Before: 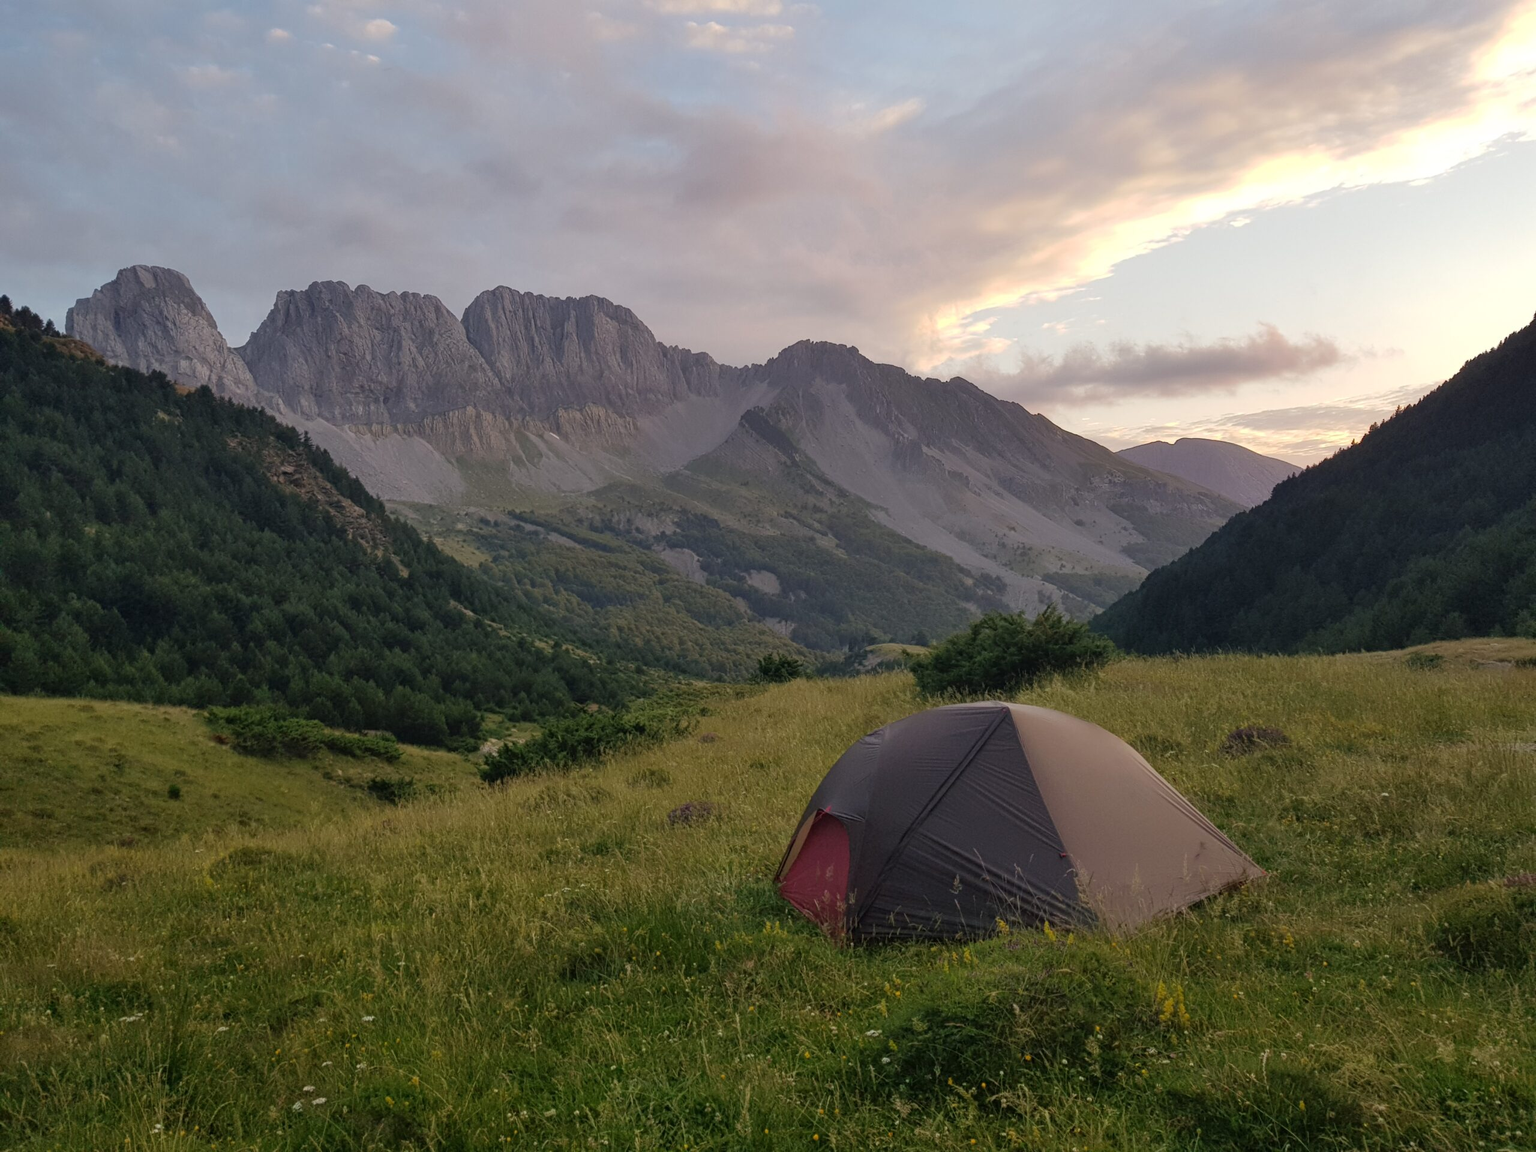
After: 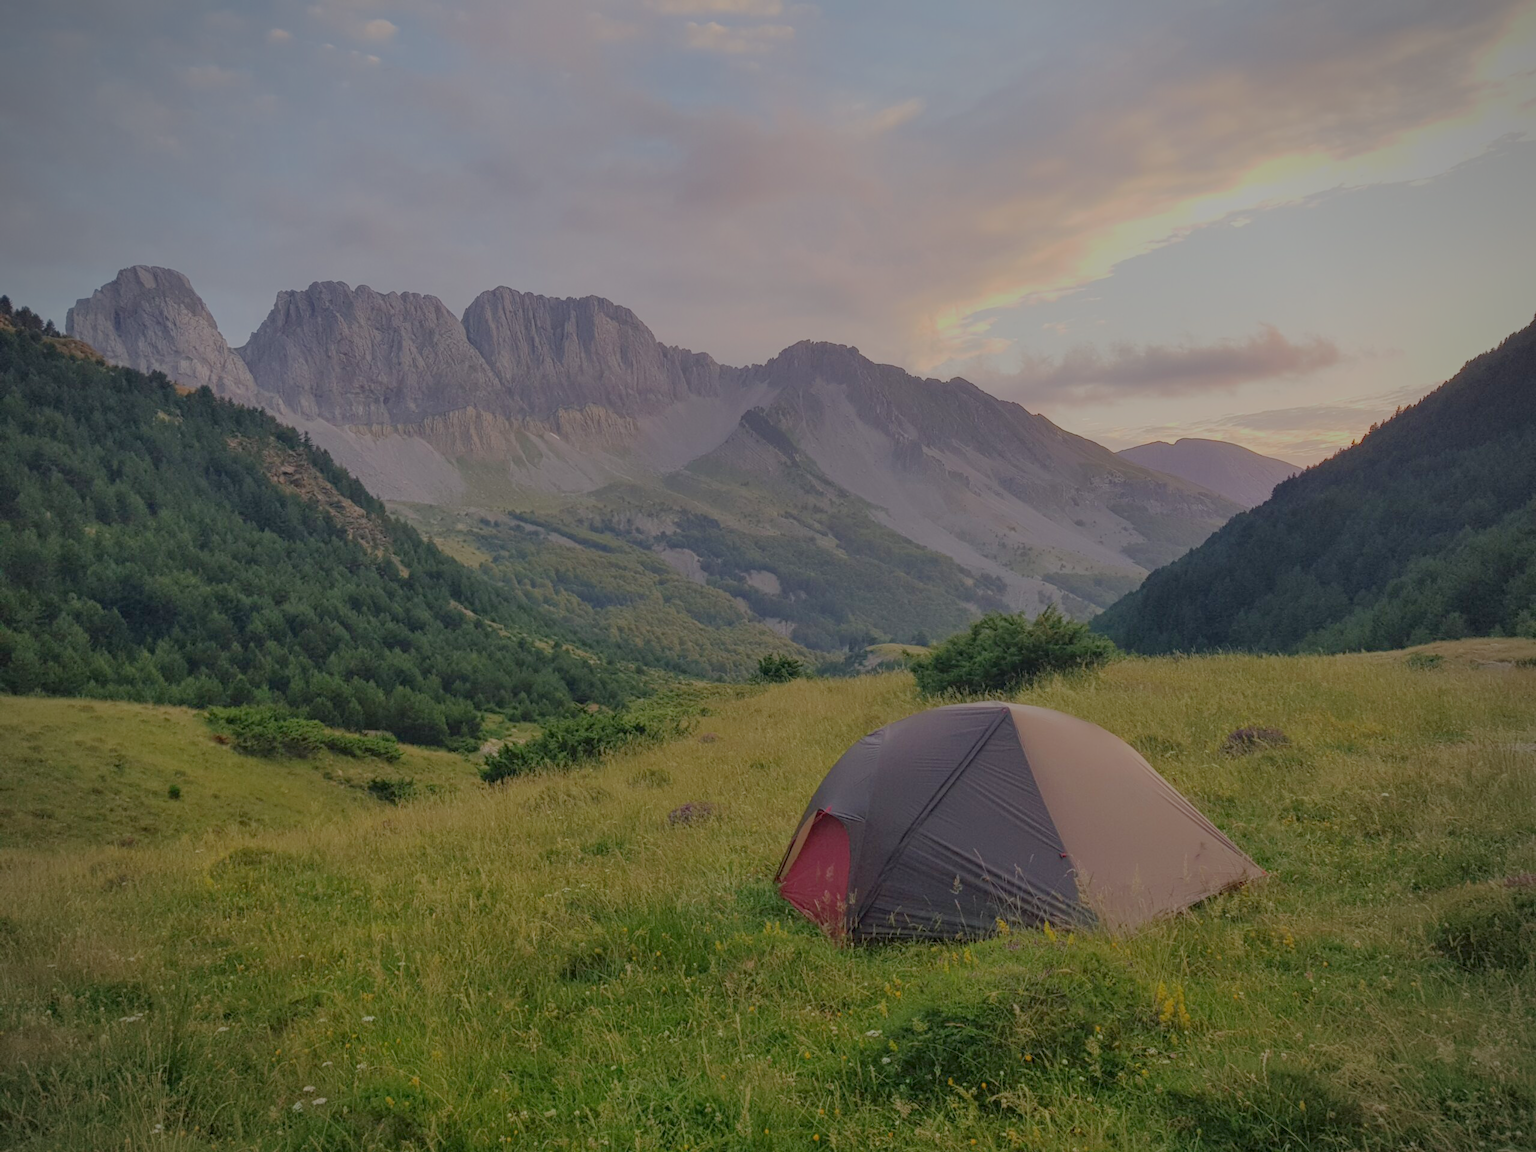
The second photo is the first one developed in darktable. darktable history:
vignetting: fall-off radius 60.92%
filmic rgb: black relative exposure -16 EV, white relative exposure 8 EV, threshold 3 EV, hardness 4.17, latitude 50%, contrast 0.5, color science v5 (2021), contrast in shadows safe, contrast in highlights safe, enable highlight reconstruction true
local contrast: on, module defaults
